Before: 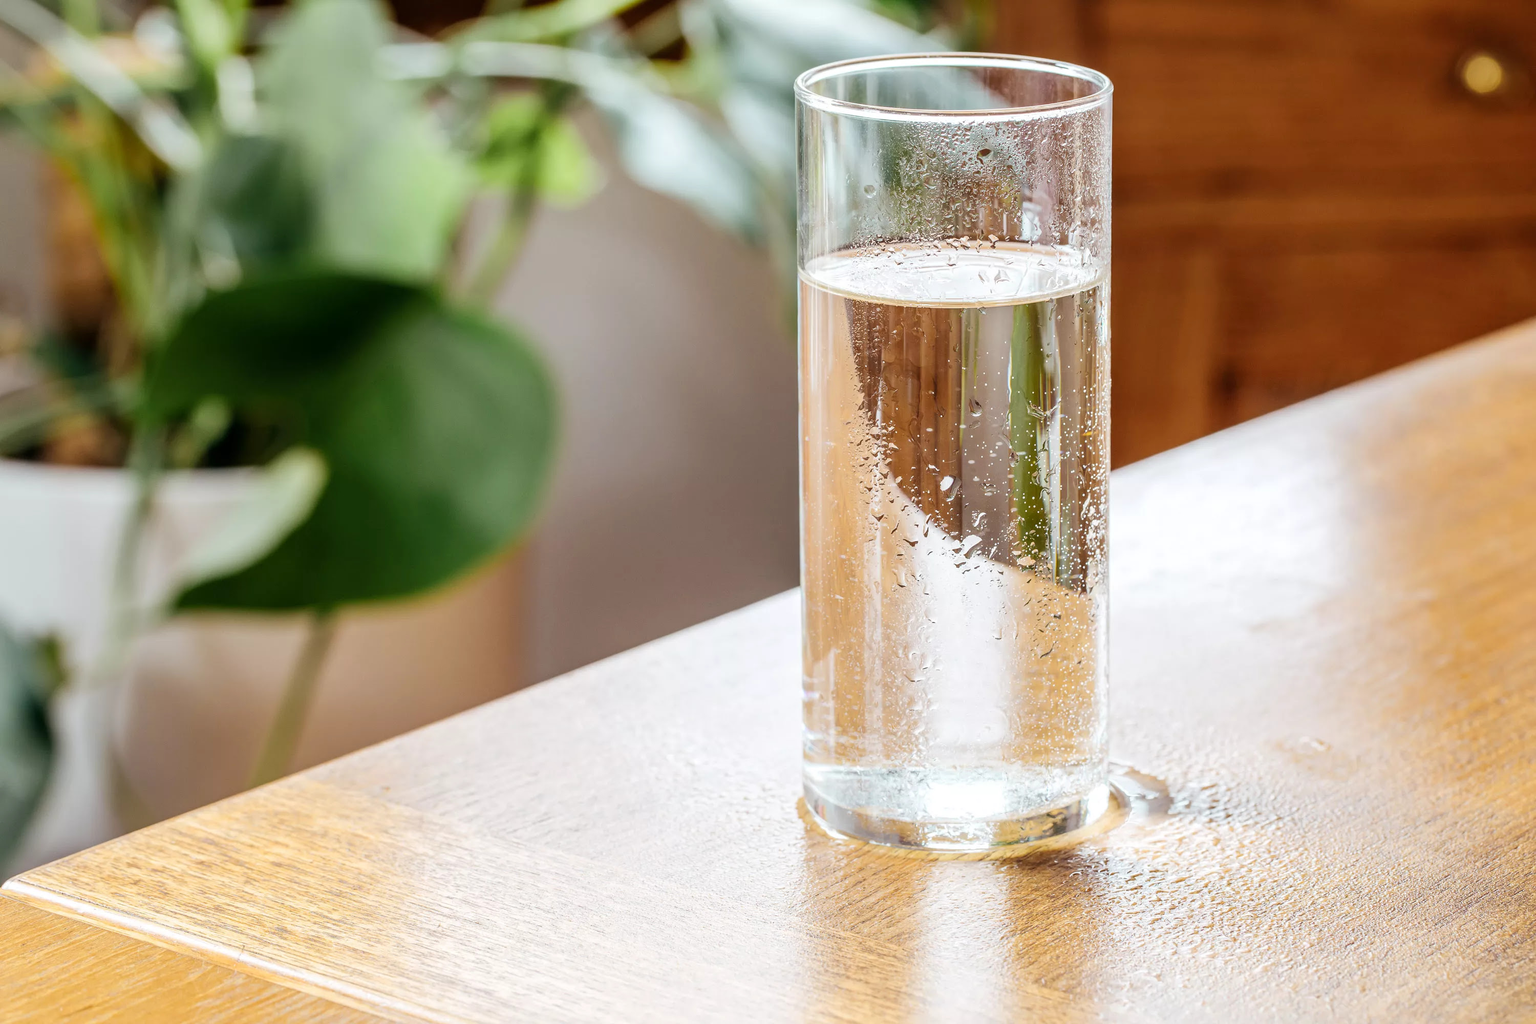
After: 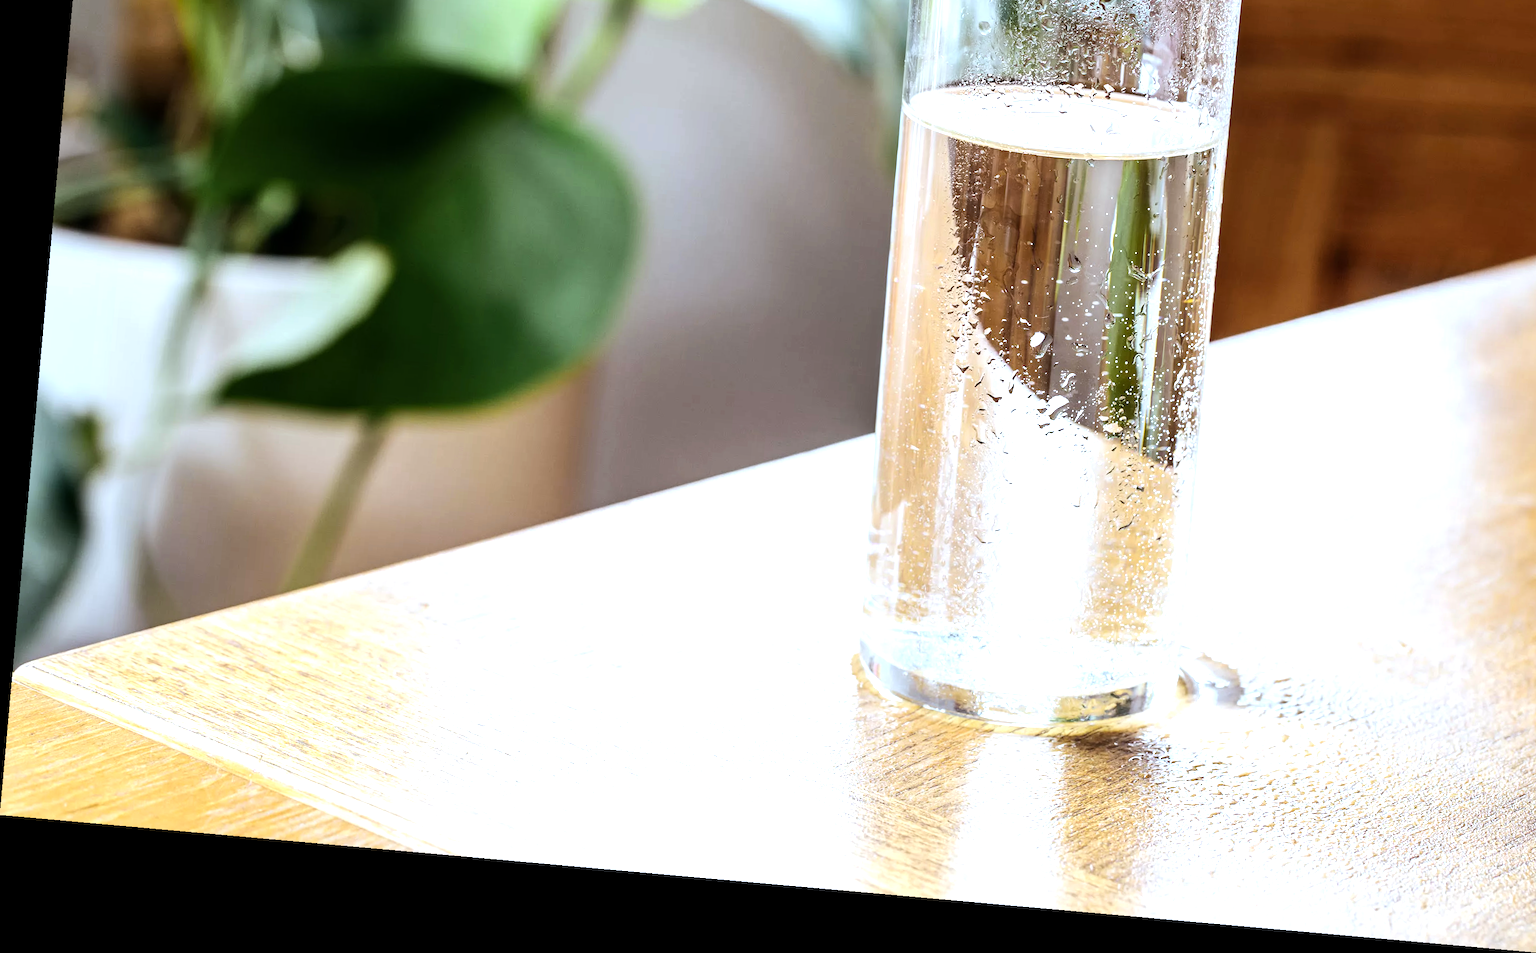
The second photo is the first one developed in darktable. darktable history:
white balance: red 0.924, blue 1.095
crop: top 20.916%, right 9.437%, bottom 0.316%
rotate and perspective: rotation 5.12°, automatic cropping off
tone equalizer: -8 EV -0.75 EV, -7 EV -0.7 EV, -6 EV -0.6 EV, -5 EV -0.4 EV, -3 EV 0.4 EV, -2 EV 0.6 EV, -1 EV 0.7 EV, +0 EV 0.75 EV, edges refinement/feathering 500, mask exposure compensation -1.57 EV, preserve details no
